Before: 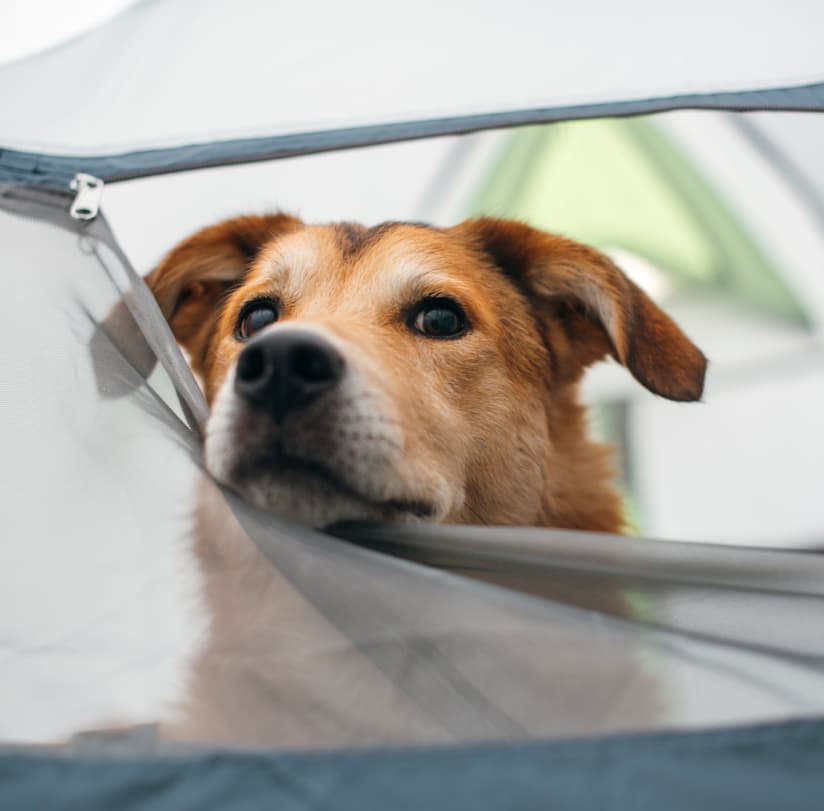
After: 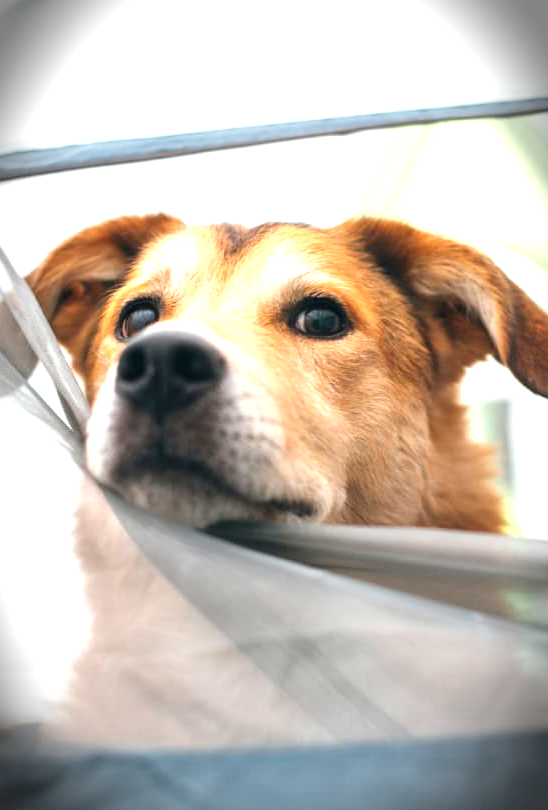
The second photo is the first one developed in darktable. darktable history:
crop and rotate: left 14.483%, right 18.921%
exposure: black level correction 0, exposure 1.199 EV, compensate exposure bias true, compensate highlight preservation false
vignetting: fall-off start 86.48%, brightness -0.88, automatic ratio true, dithering 8-bit output
